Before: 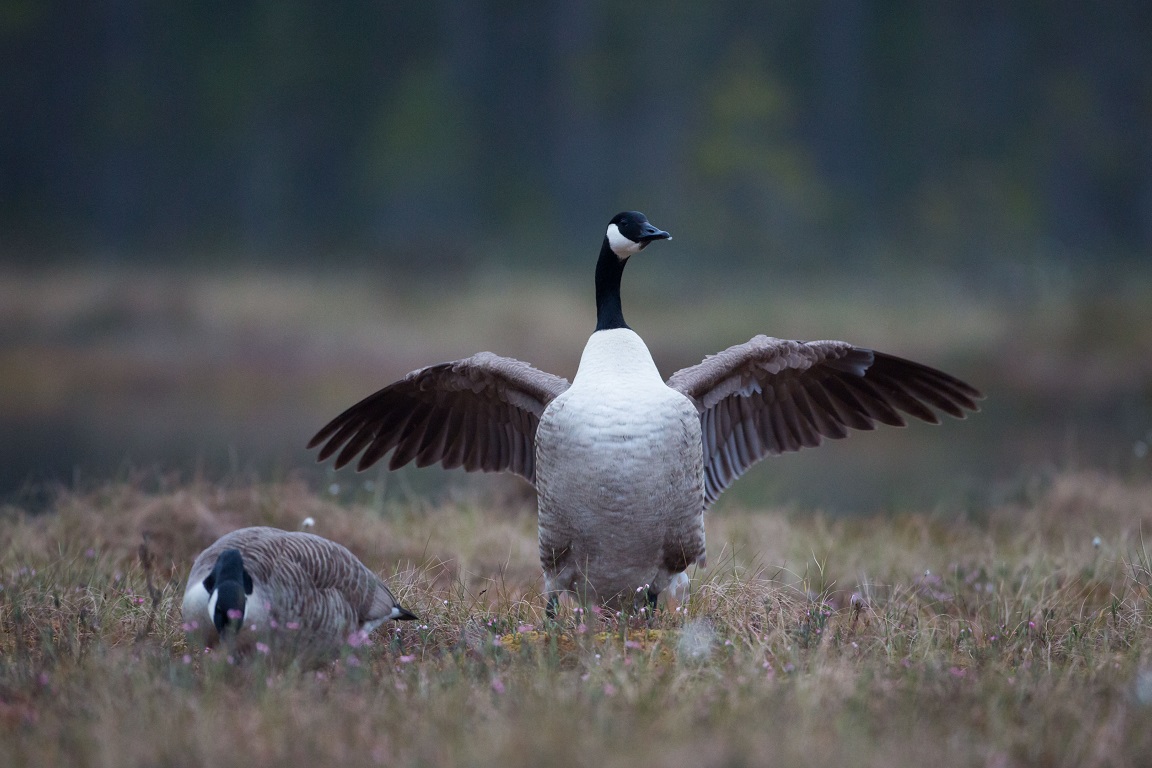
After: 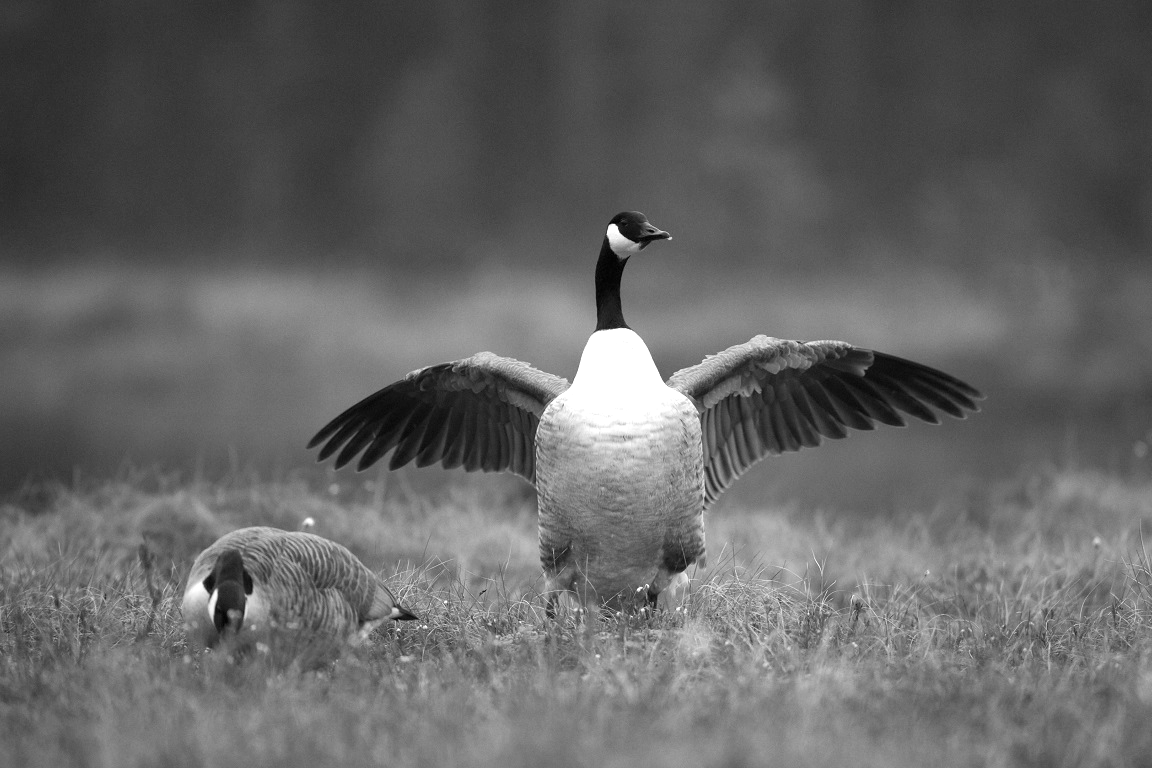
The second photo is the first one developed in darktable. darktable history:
monochrome: a 14.95, b -89.96
exposure: exposure 0.766 EV, compensate highlight preservation false
color calibration: illuminant as shot in camera, x 0.358, y 0.373, temperature 4628.91 K
